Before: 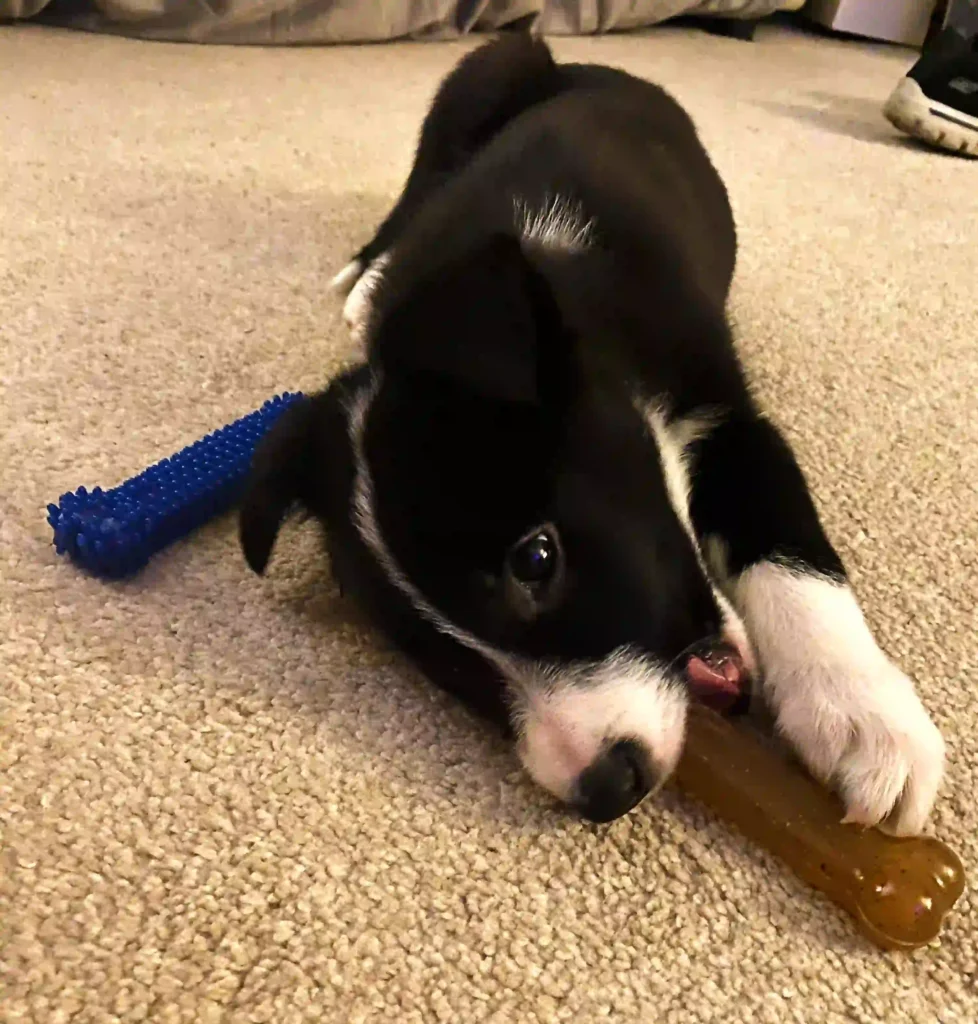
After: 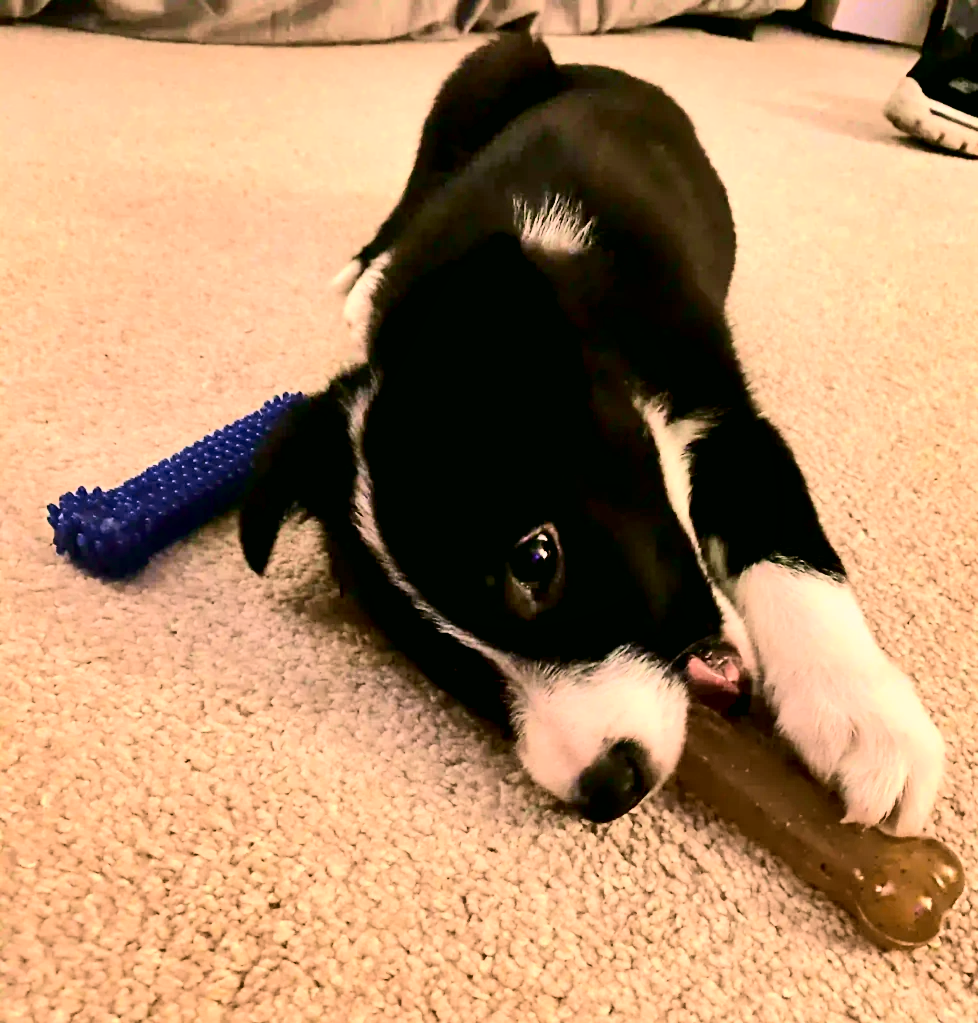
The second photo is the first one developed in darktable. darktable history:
crop: bottom 0.071%
contrast brightness saturation: contrast 0.14, brightness 0.21
shadows and highlights: low approximation 0.01, soften with gaussian
exposure: black level correction 0.005, exposure 0.417 EV, compensate highlight preservation false
base curve: preserve colors none
color correction: highlights a* 4.02, highlights b* 4.98, shadows a* -7.55, shadows b* 4.98
tone curve: curves: ch0 [(0, 0) (0.049, 0.01) (0.154, 0.081) (0.491, 0.519) (0.748, 0.765) (1, 0.919)]; ch1 [(0, 0) (0.172, 0.123) (0.317, 0.272) (0.401, 0.422) (0.489, 0.496) (0.531, 0.557) (0.615, 0.612) (0.741, 0.783) (1, 1)]; ch2 [(0, 0) (0.411, 0.424) (0.483, 0.478) (0.544, 0.56) (0.686, 0.638) (1, 1)], color space Lab, independent channels, preserve colors none
tone equalizer: -8 EV -0.417 EV, -7 EV -0.389 EV, -6 EV -0.333 EV, -5 EV -0.222 EV, -3 EV 0.222 EV, -2 EV 0.333 EV, -1 EV 0.389 EV, +0 EV 0.417 EV, edges refinement/feathering 500, mask exposure compensation -1.57 EV, preserve details no
